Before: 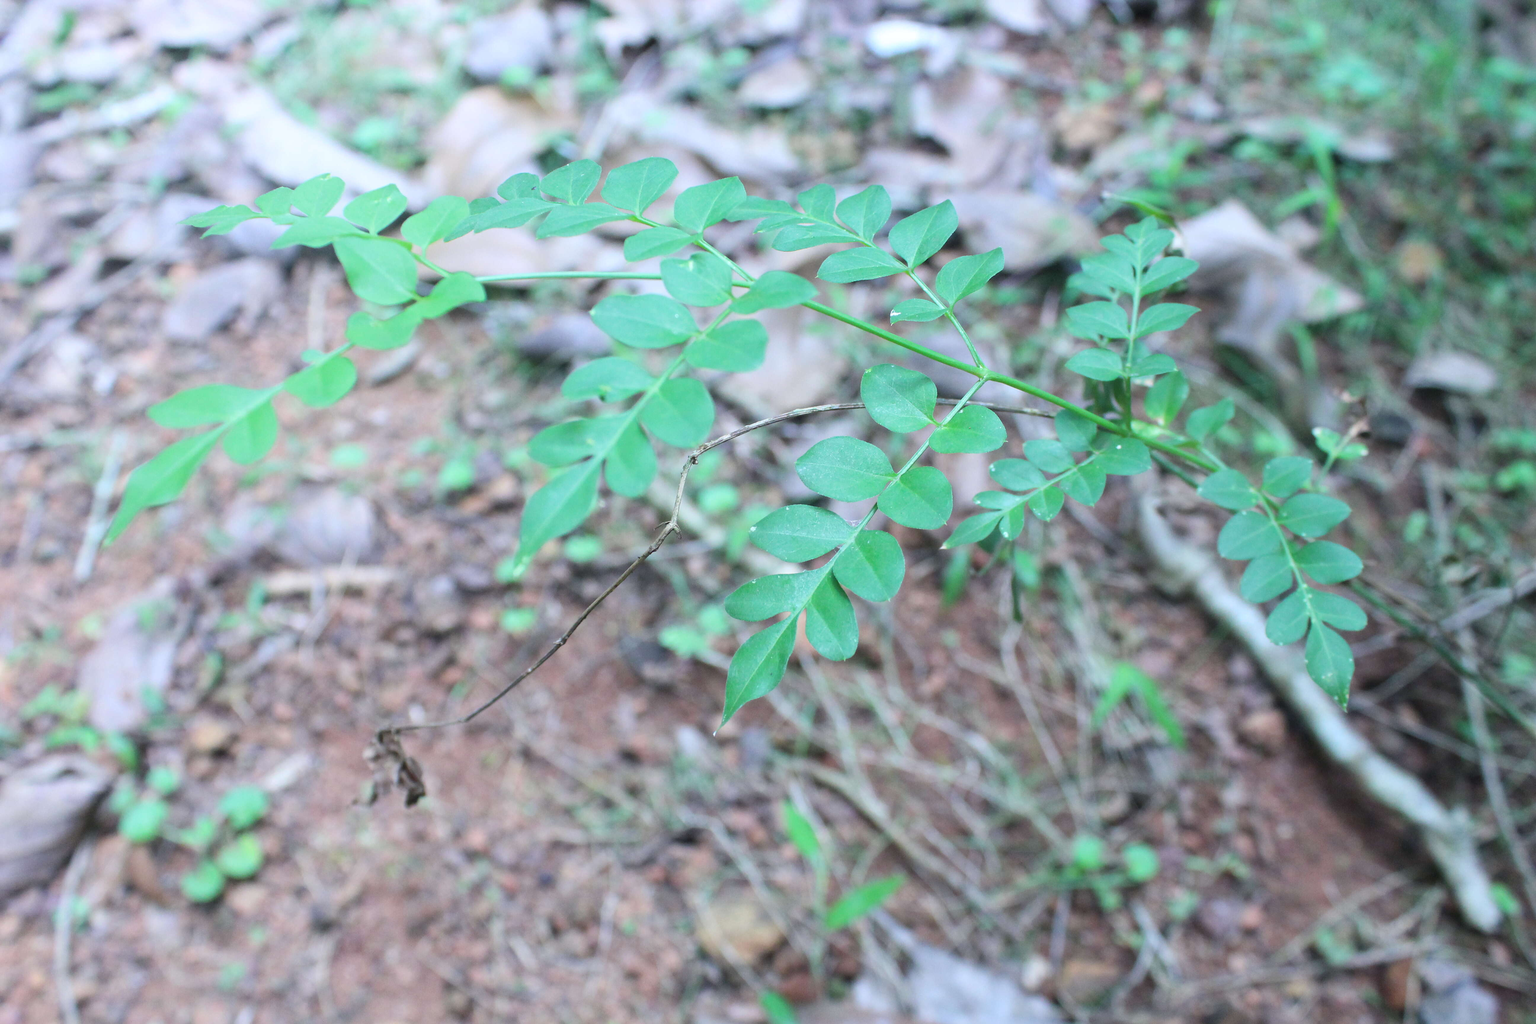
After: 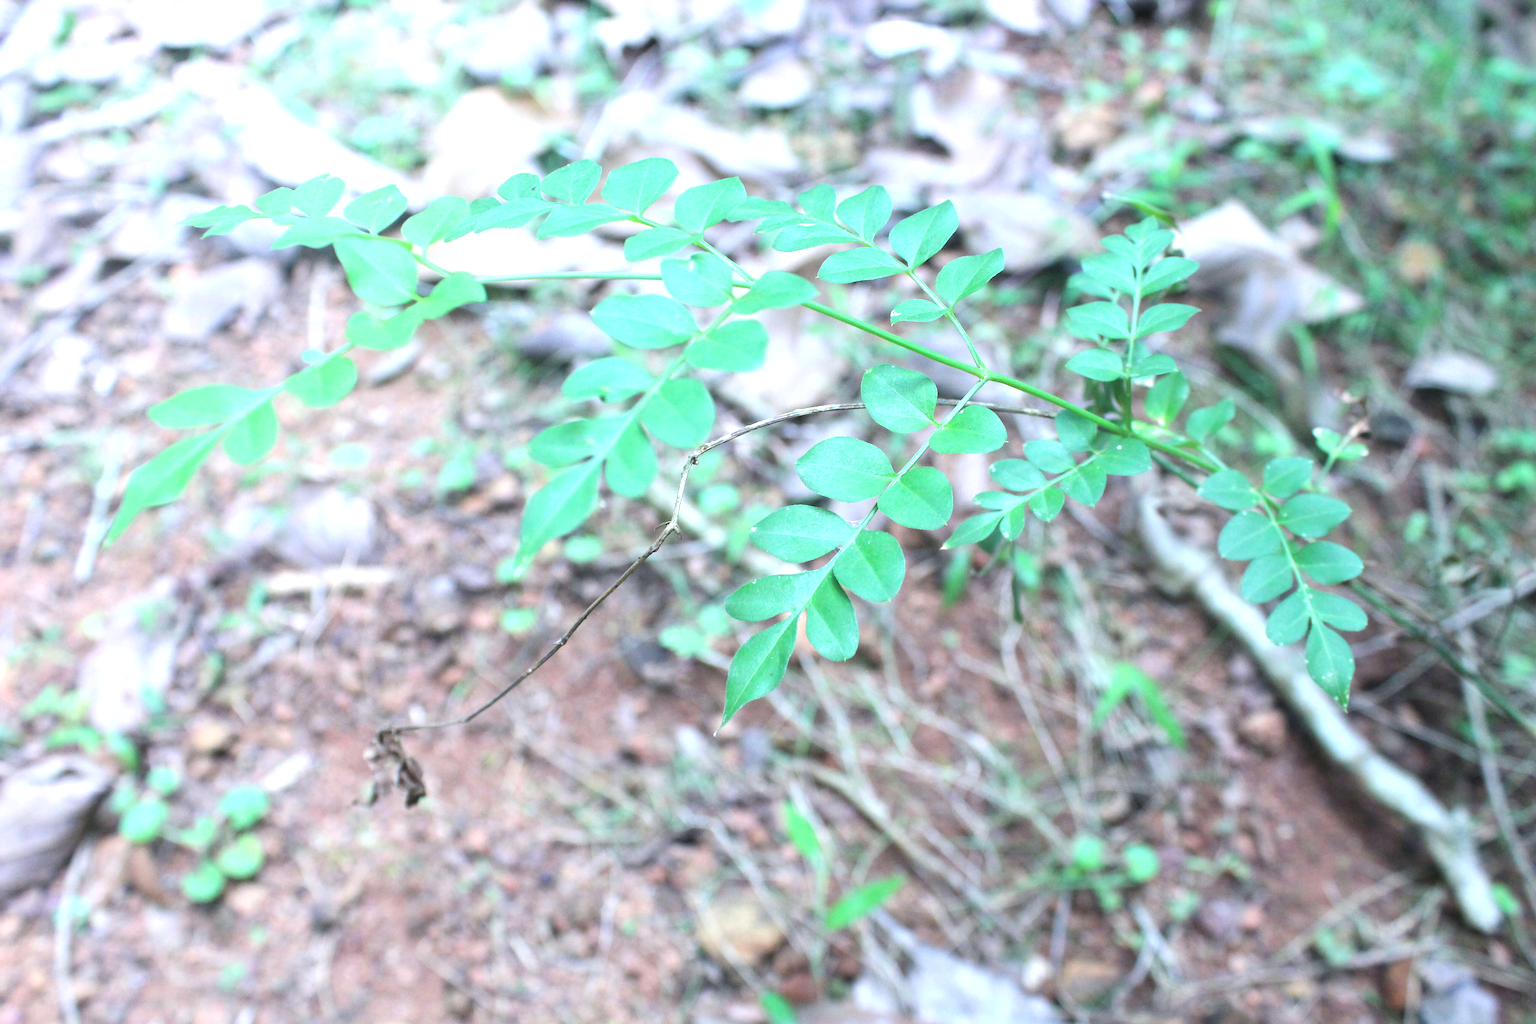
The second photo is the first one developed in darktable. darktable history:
exposure: exposure 0.629 EV, compensate exposure bias true, compensate highlight preservation false
